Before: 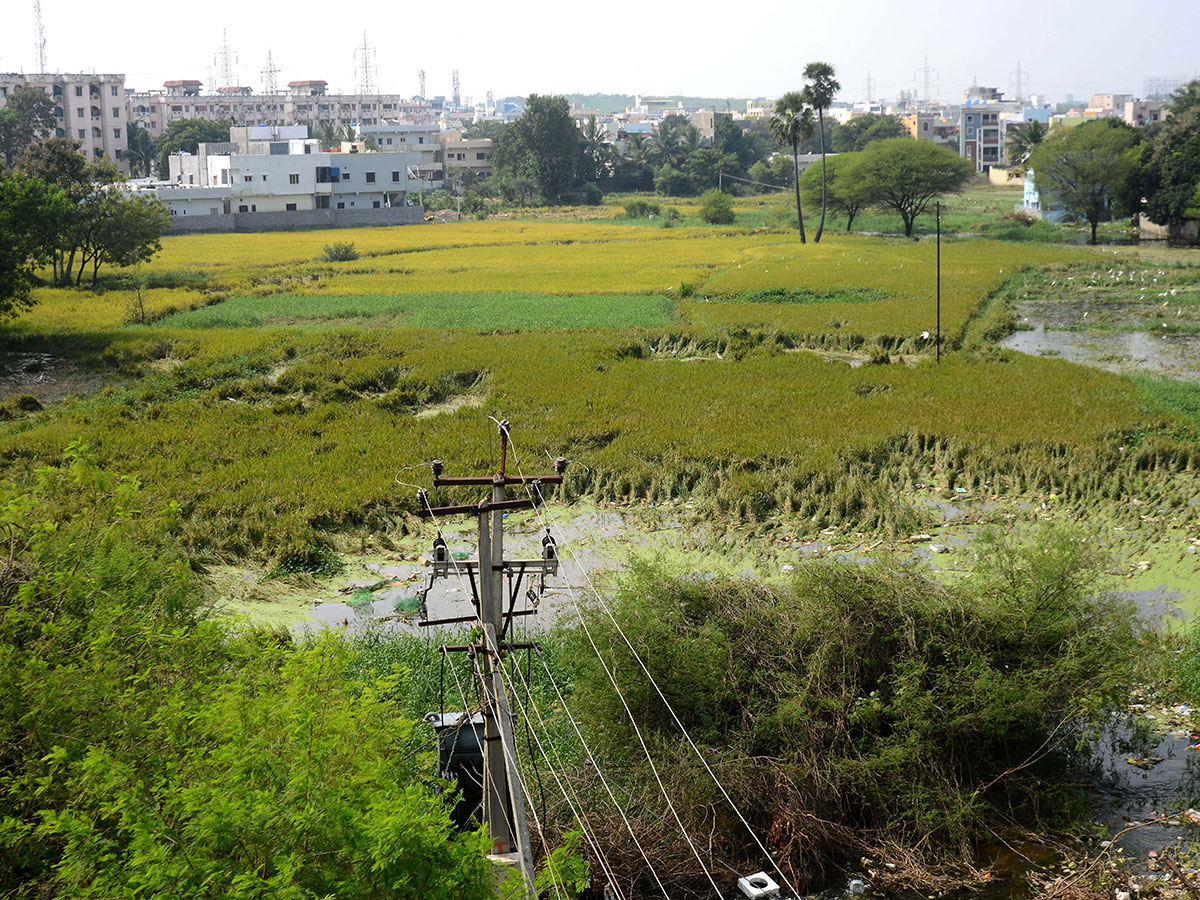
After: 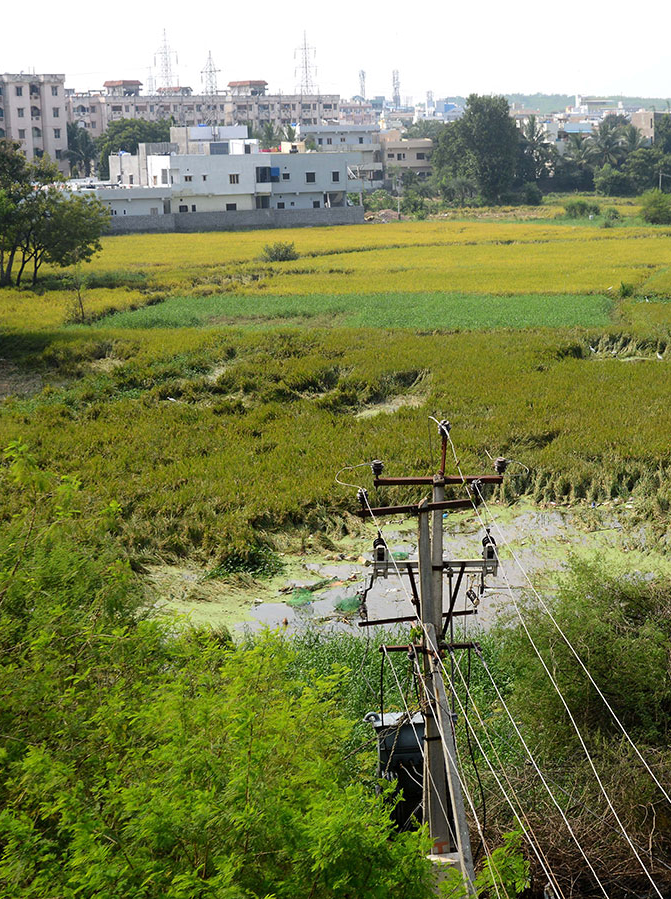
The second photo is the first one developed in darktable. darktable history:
crop: left 5.06%, right 38.977%
